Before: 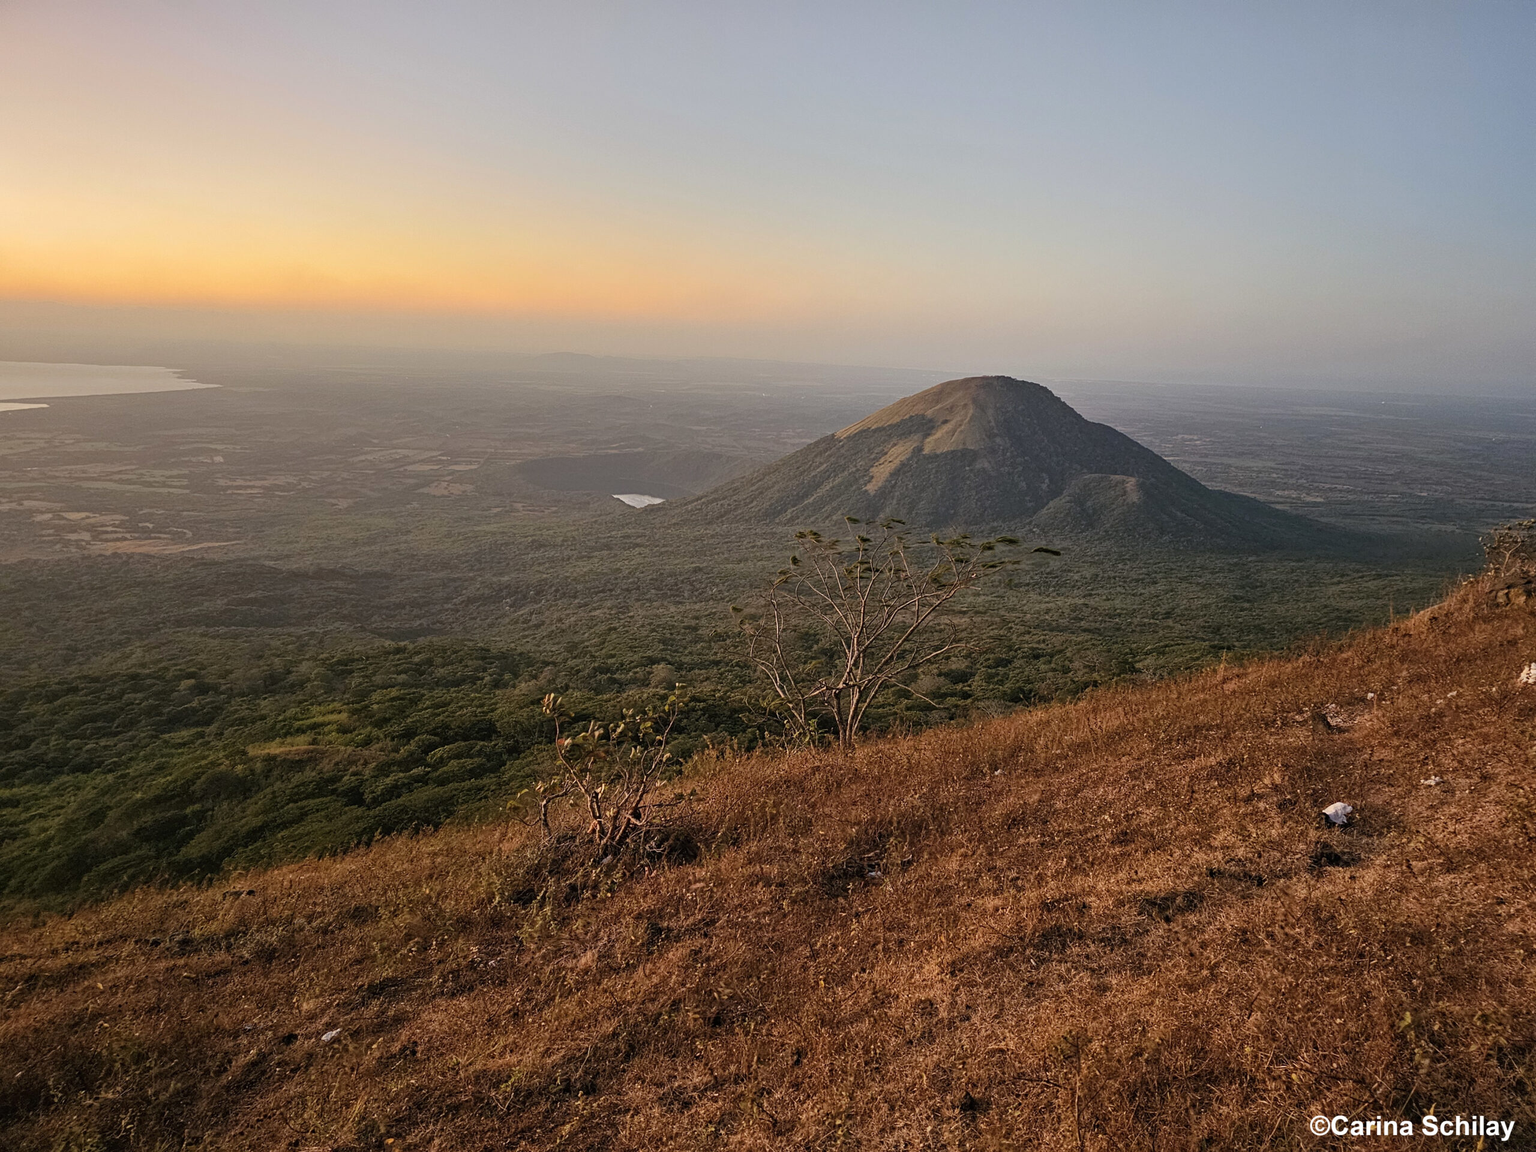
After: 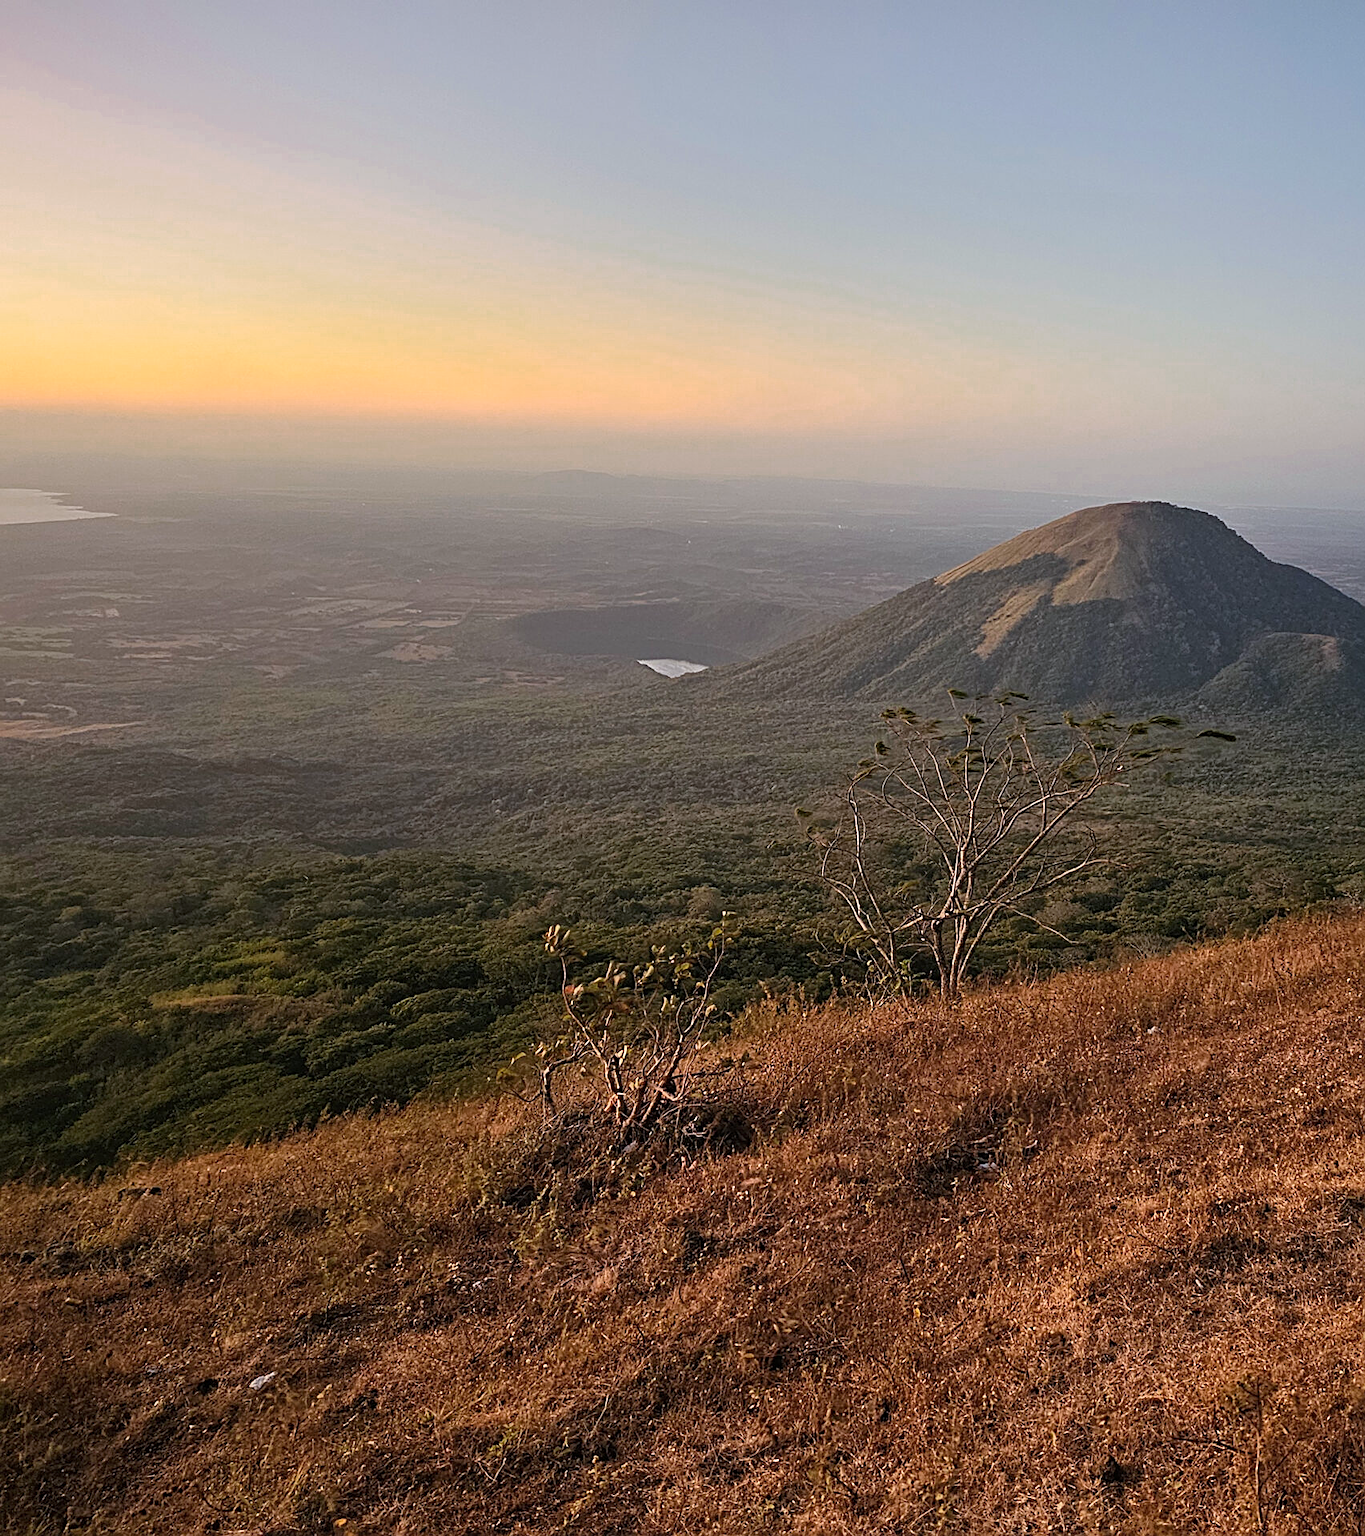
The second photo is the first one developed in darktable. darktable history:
sharpen: on, module defaults
white balance: red 0.974, blue 1.044
color zones: curves: ch0 [(0, 0.465) (0.092, 0.596) (0.289, 0.464) (0.429, 0.453) (0.571, 0.464) (0.714, 0.455) (0.857, 0.462) (1, 0.465)]
crop and rotate: left 8.786%, right 24.548%
